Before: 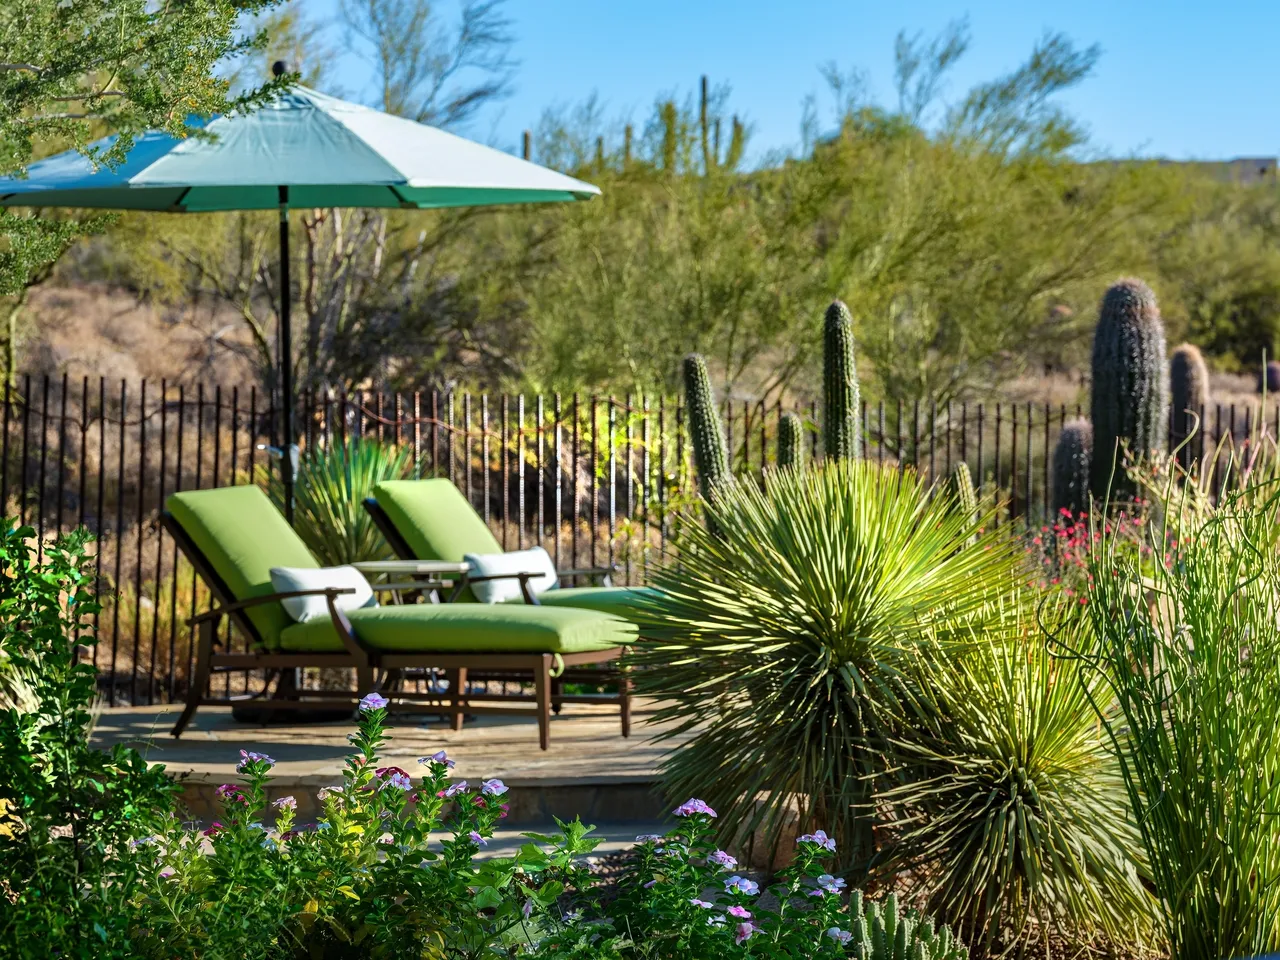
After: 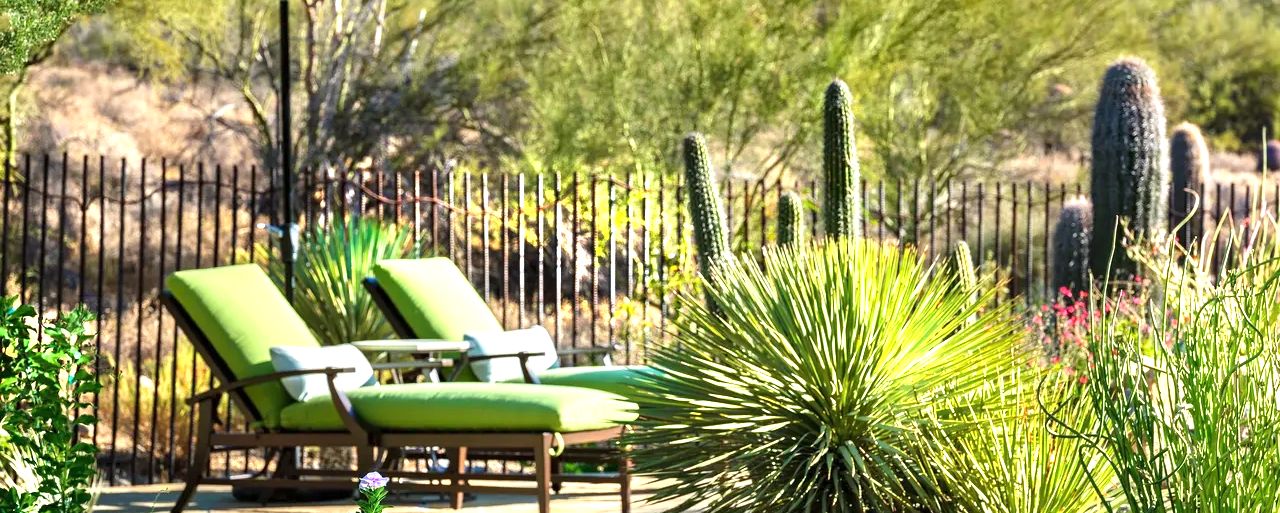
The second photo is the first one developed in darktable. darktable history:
exposure: black level correction 0, exposure 1.1 EV, compensate exposure bias true, compensate highlight preservation false
local contrast: mode bilateral grid, contrast 15, coarseness 36, detail 105%, midtone range 0.2
crop and rotate: top 23.043%, bottom 23.437%
